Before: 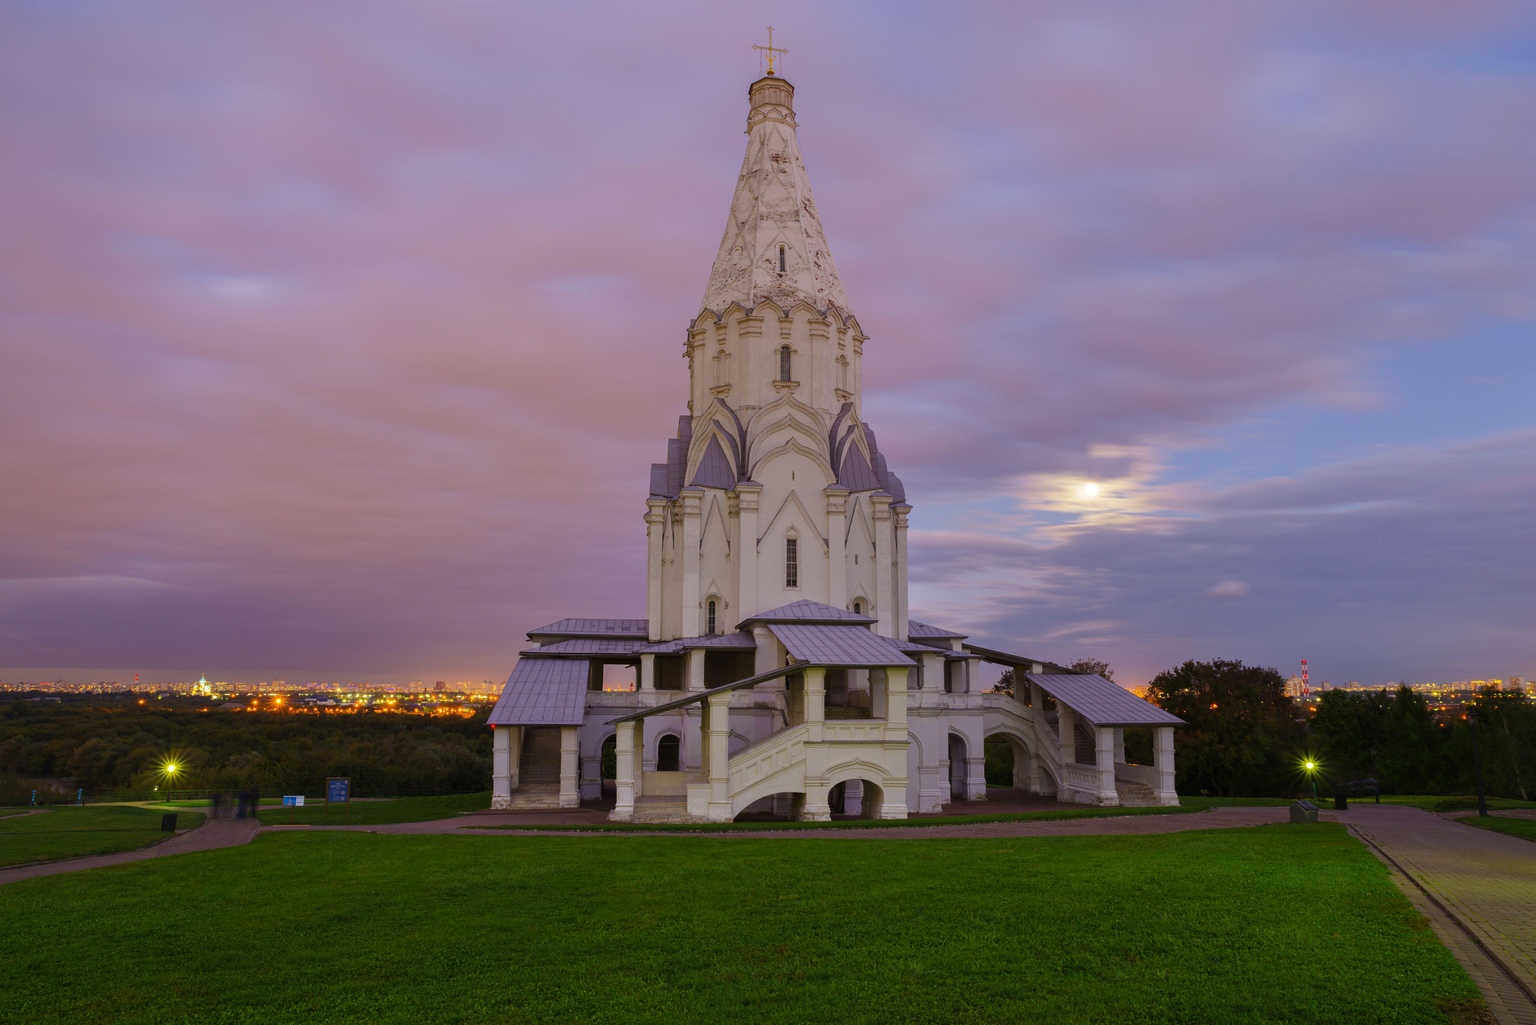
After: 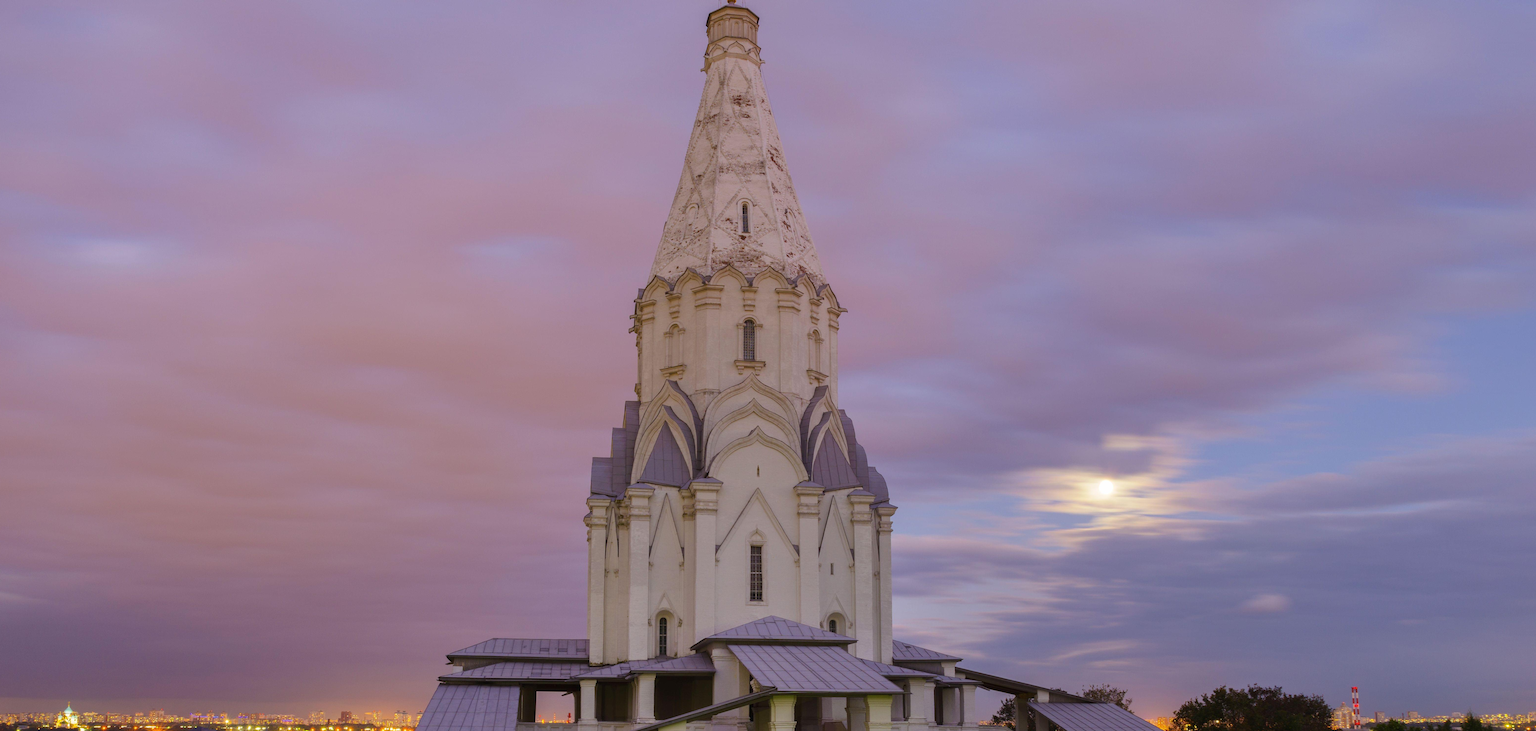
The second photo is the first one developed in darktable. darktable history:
crop and rotate: left 9.404%, top 7.107%, right 4.959%, bottom 31.775%
